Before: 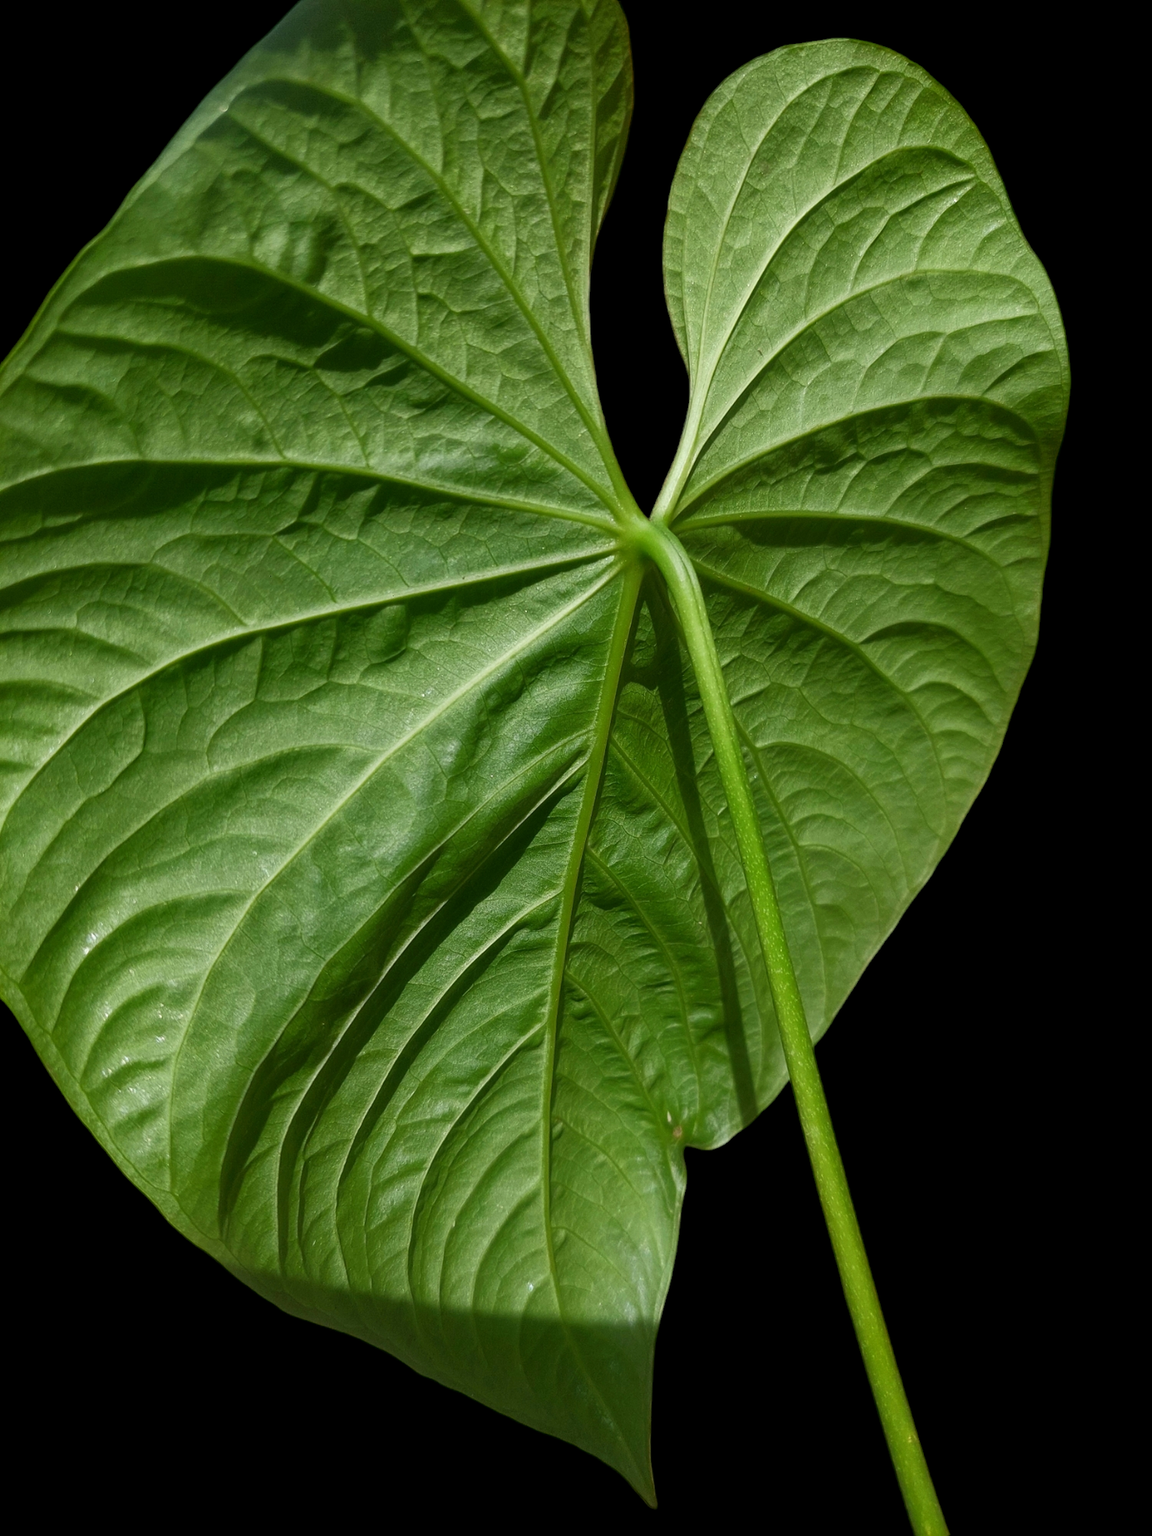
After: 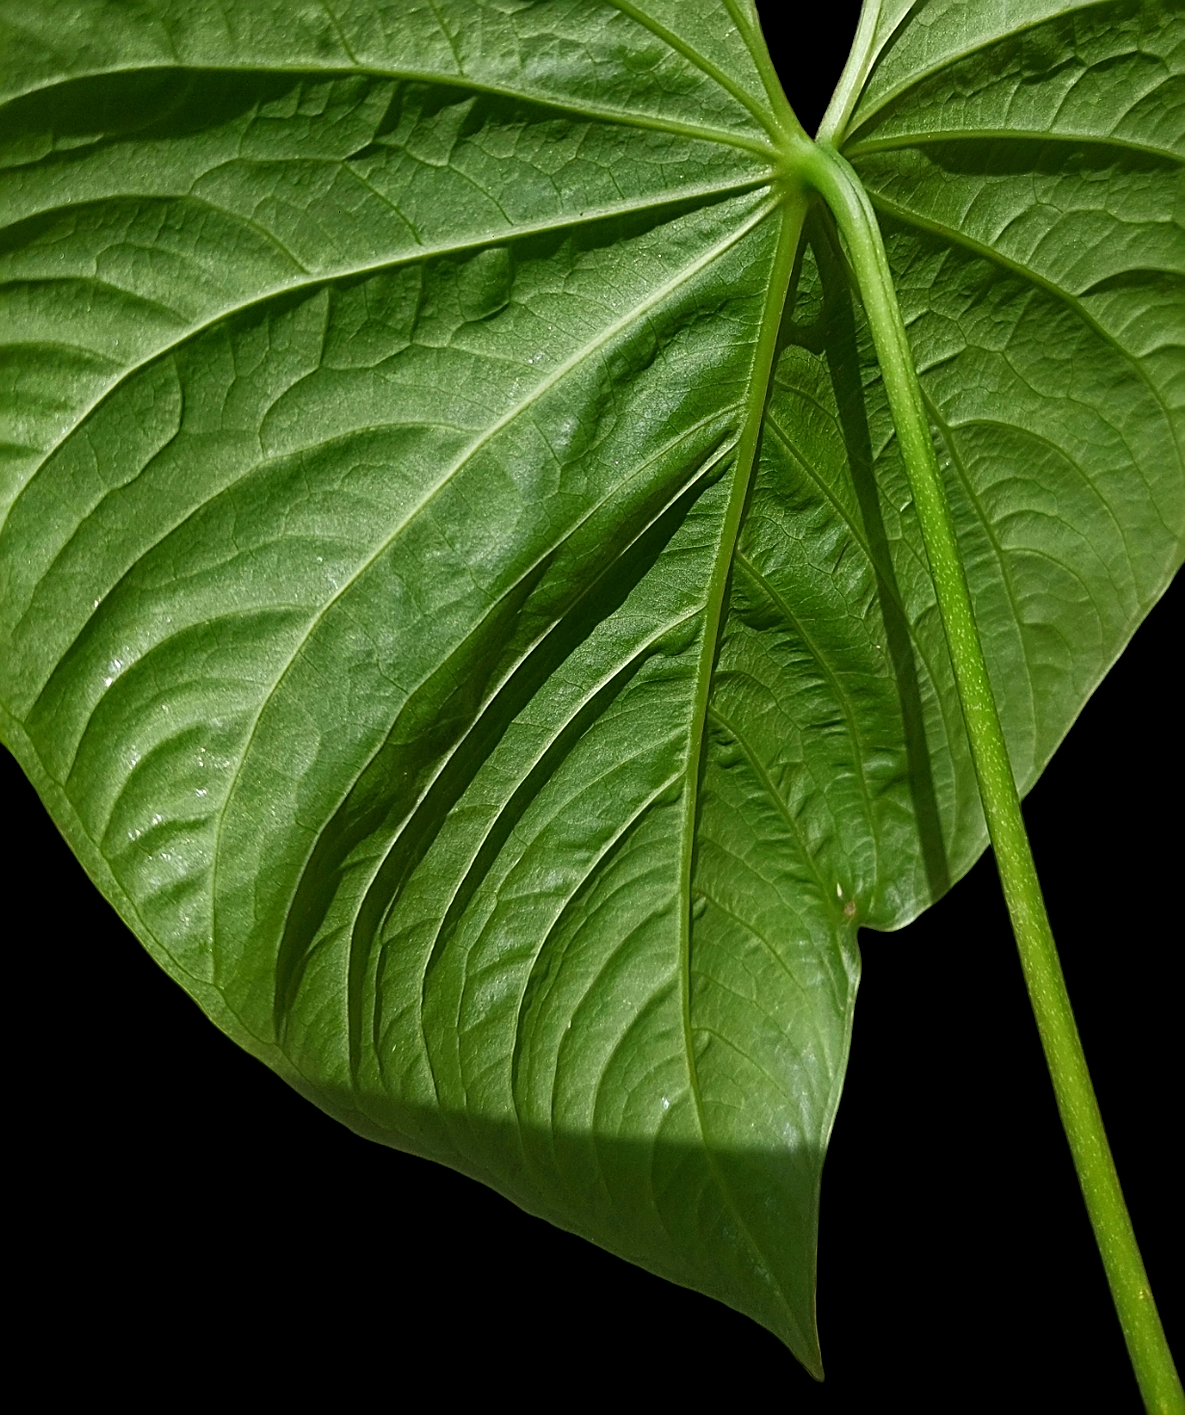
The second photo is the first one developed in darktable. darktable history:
crop: top 26.531%, right 17.959%
sharpen: radius 3.025, amount 0.757
